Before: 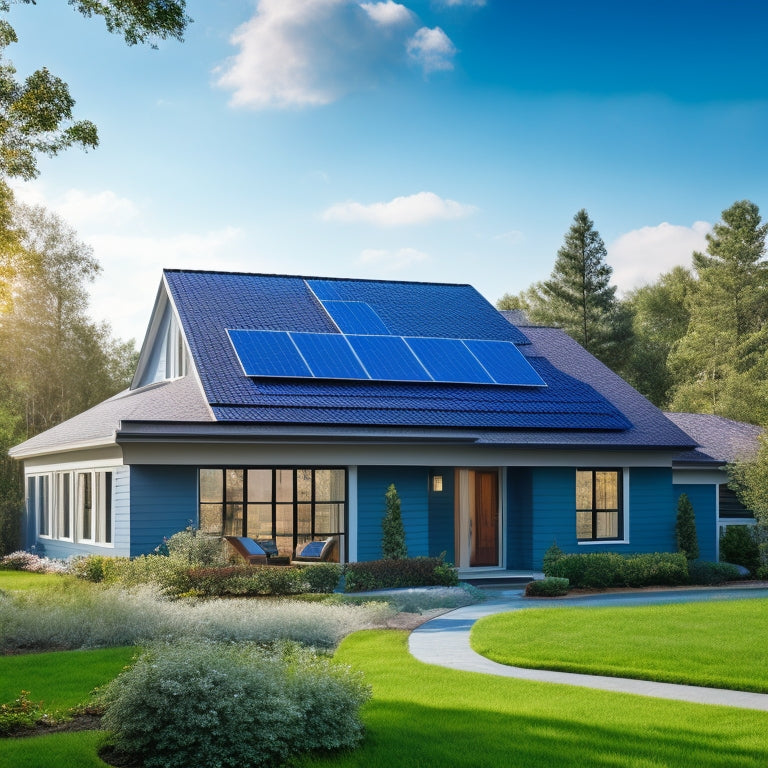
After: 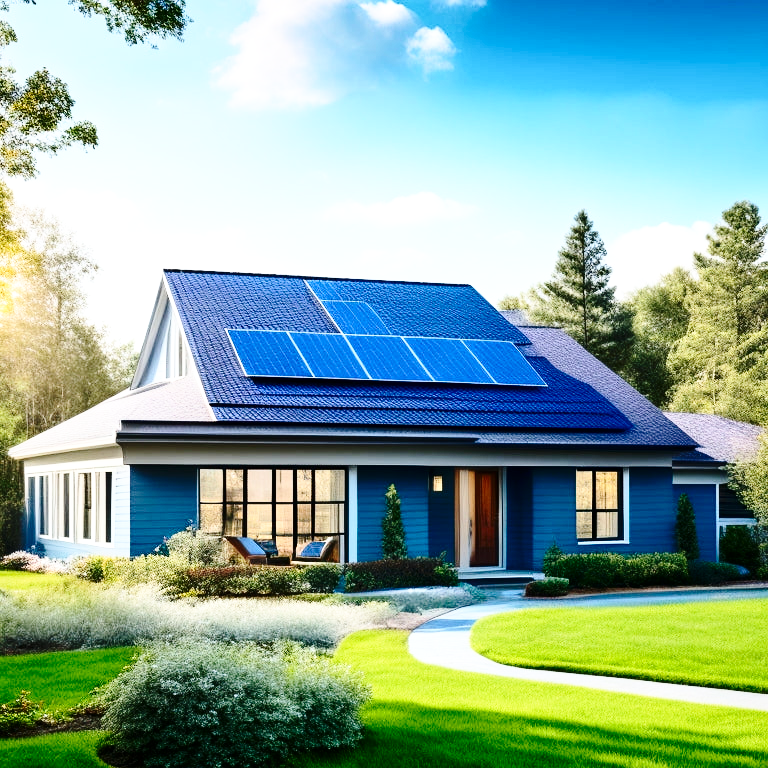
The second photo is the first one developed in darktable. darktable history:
contrast brightness saturation: contrast 0.28
local contrast: mode bilateral grid, contrast 20, coarseness 50, detail 120%, midtone range 0.2
base curve: curves: ch0 [(0, 0) (0.036, 0.037) (0.121, 0.228) (0.46, 0.76) (0.859, 0.983) (1, 1)], preserve colors none
